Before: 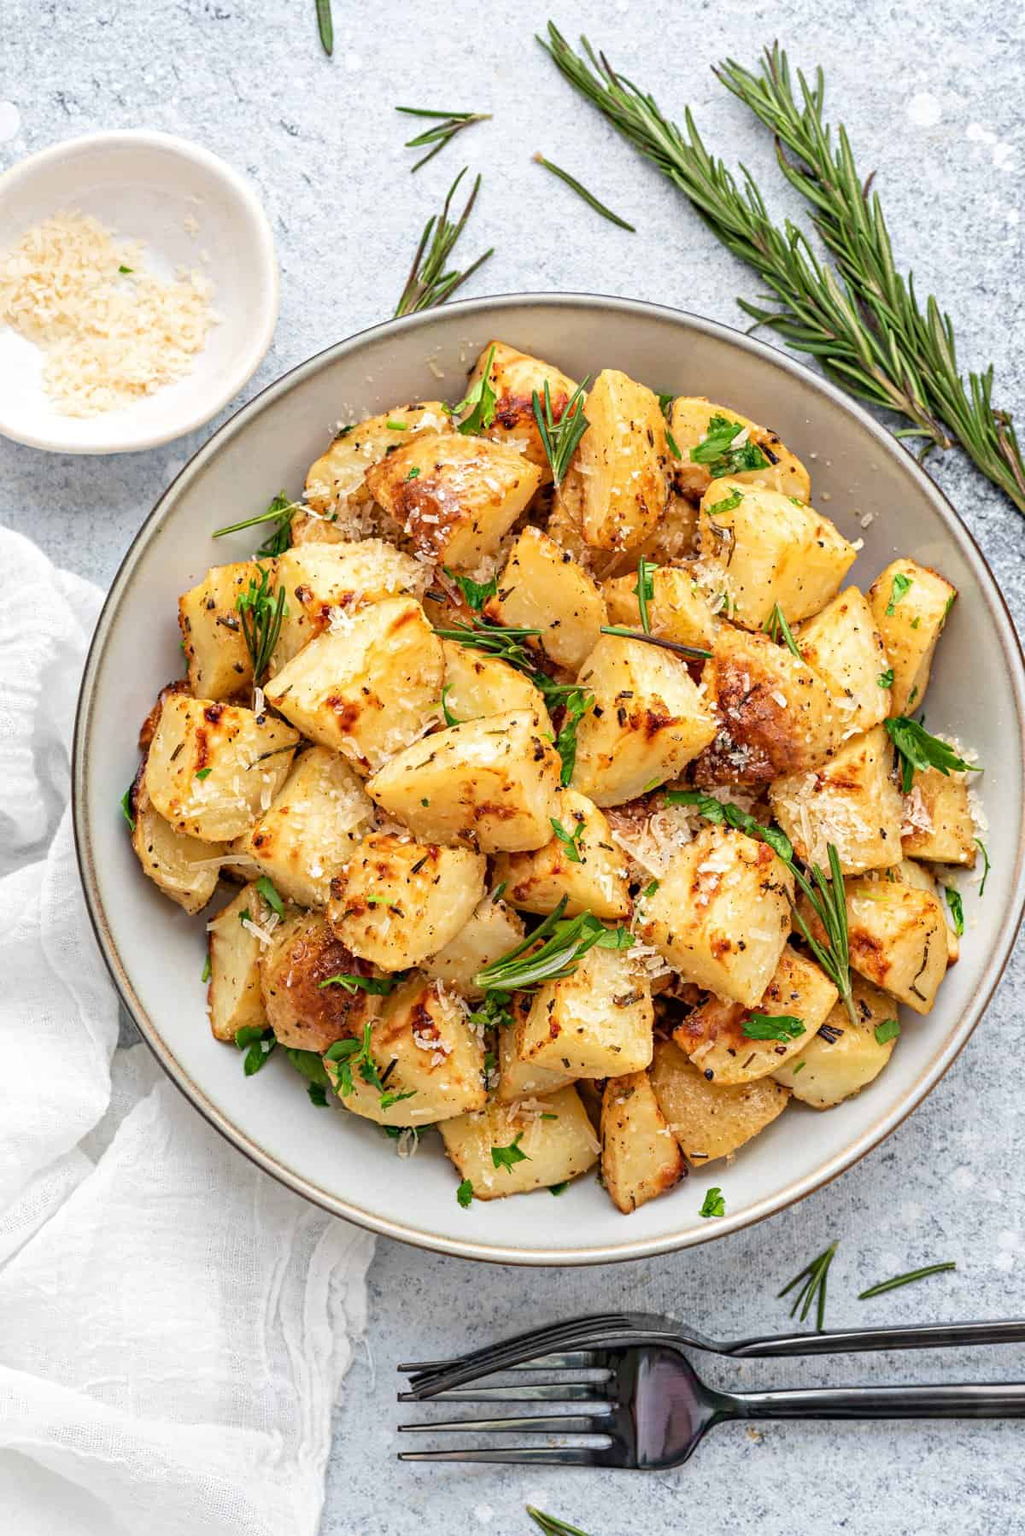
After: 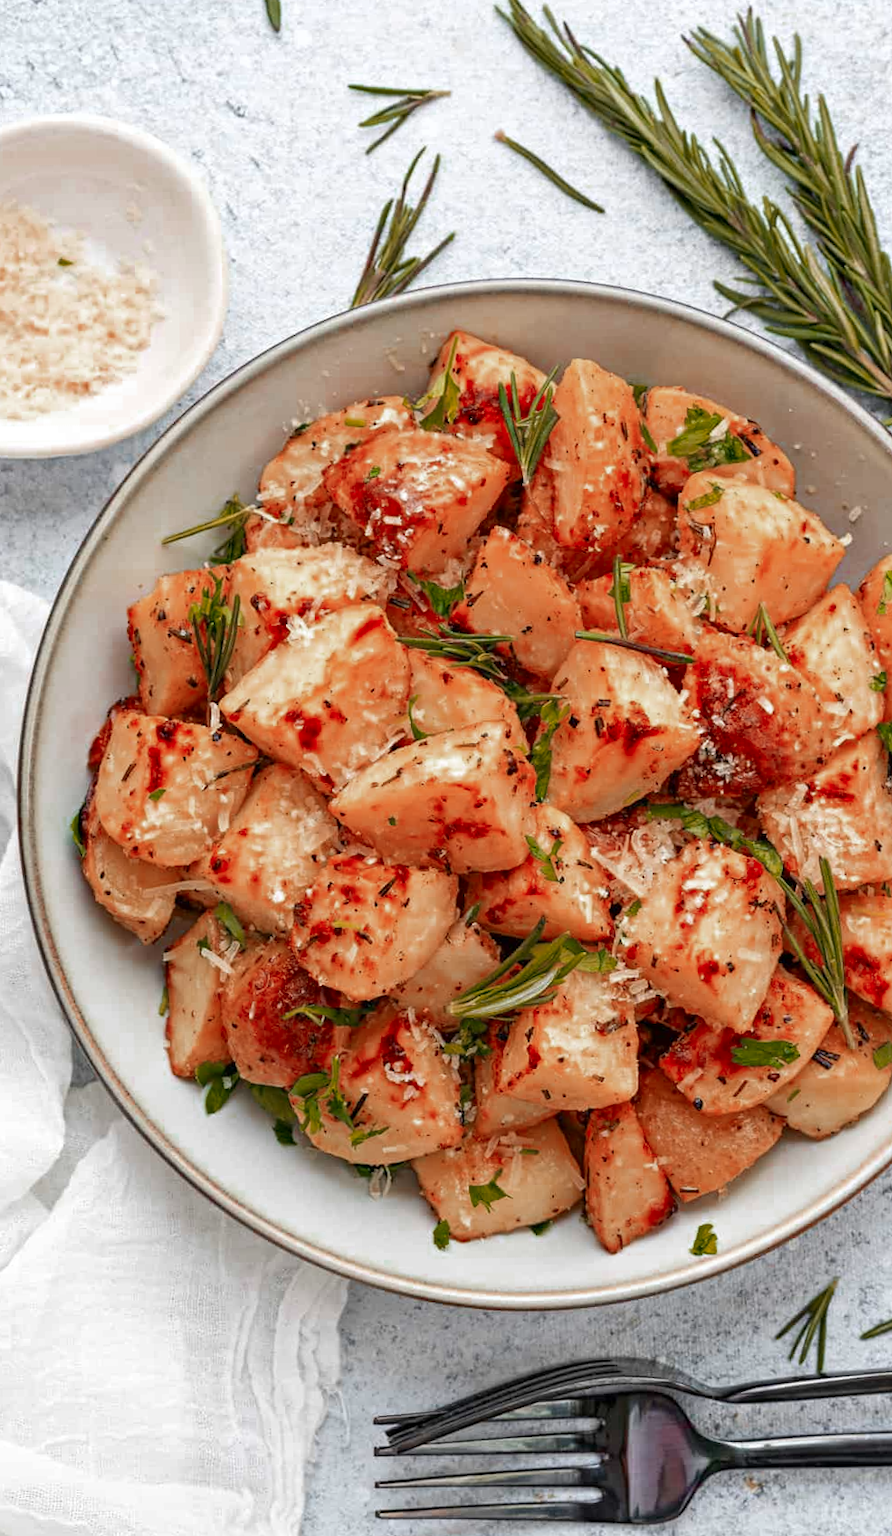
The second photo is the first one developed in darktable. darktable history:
color zones: curves: ch0 [(0, 0.299) (0.25, 0.383) (0.456, 0.352) (0.736, 0.571)]; ch1 [(0, 0.63) (0.151, 0.568) (0.254, 0.416) (0.47, 0.558) (0.732, 0.37) (0.909, 0.492)]; ch2 [(0.004, 0.604) (0.158, 0.443) (0.257, 0.403) (0.761, 0.468)]
crop and rotate: angle 1°, left 4.281%, top 0.642%, right 11.383%, bottom 2.486%
